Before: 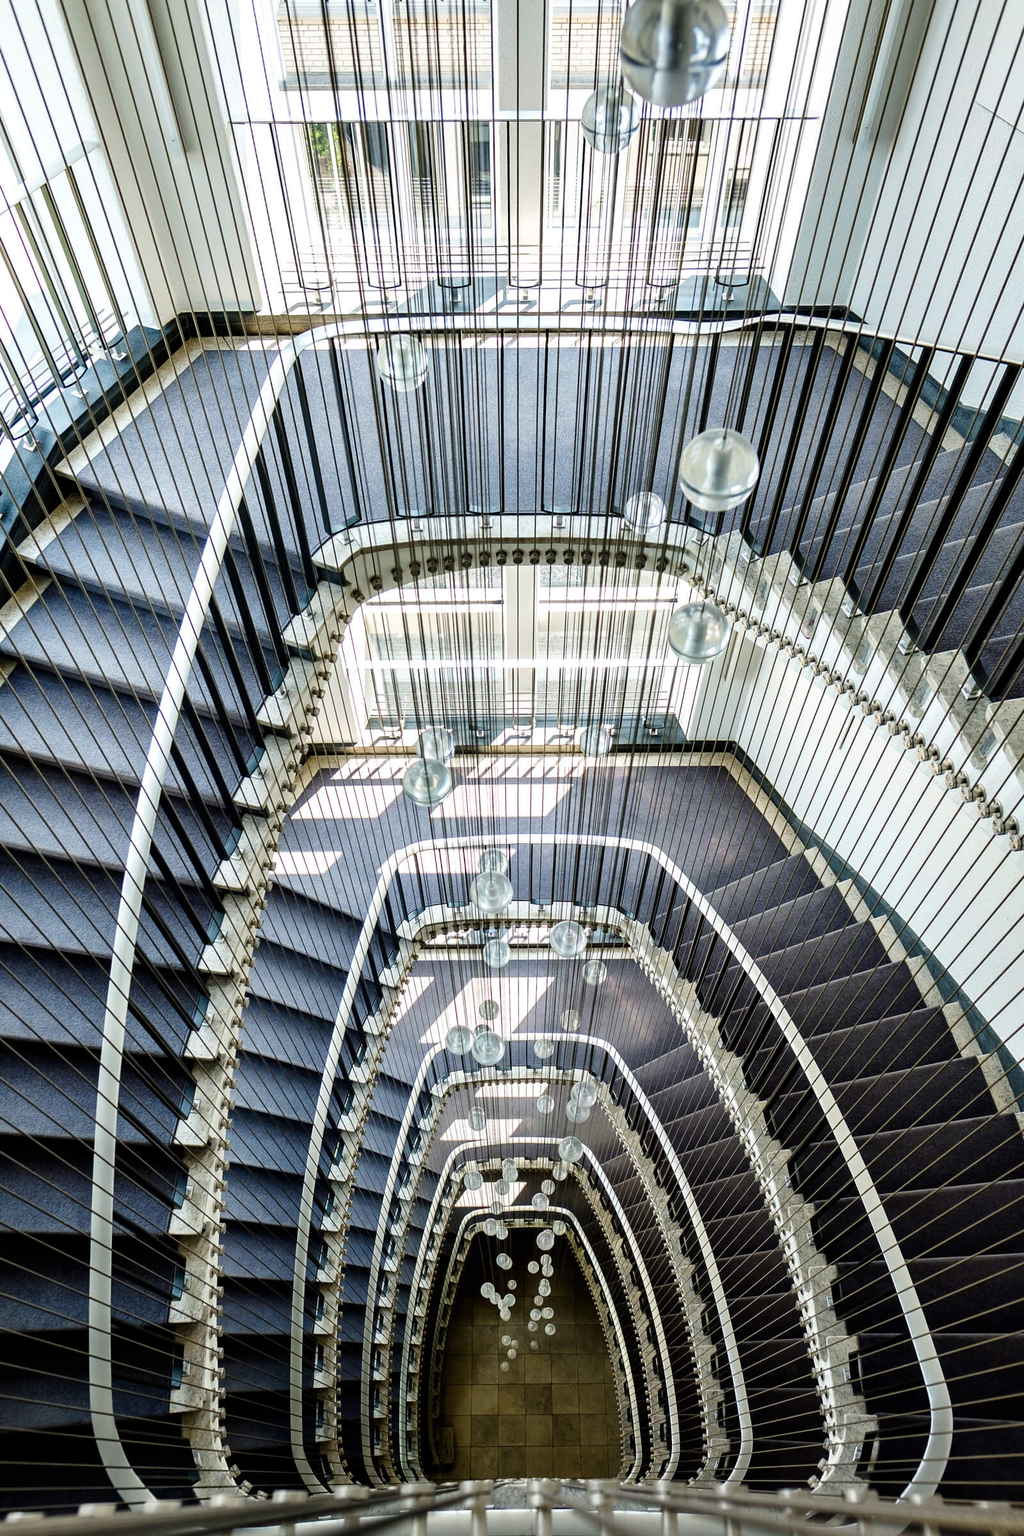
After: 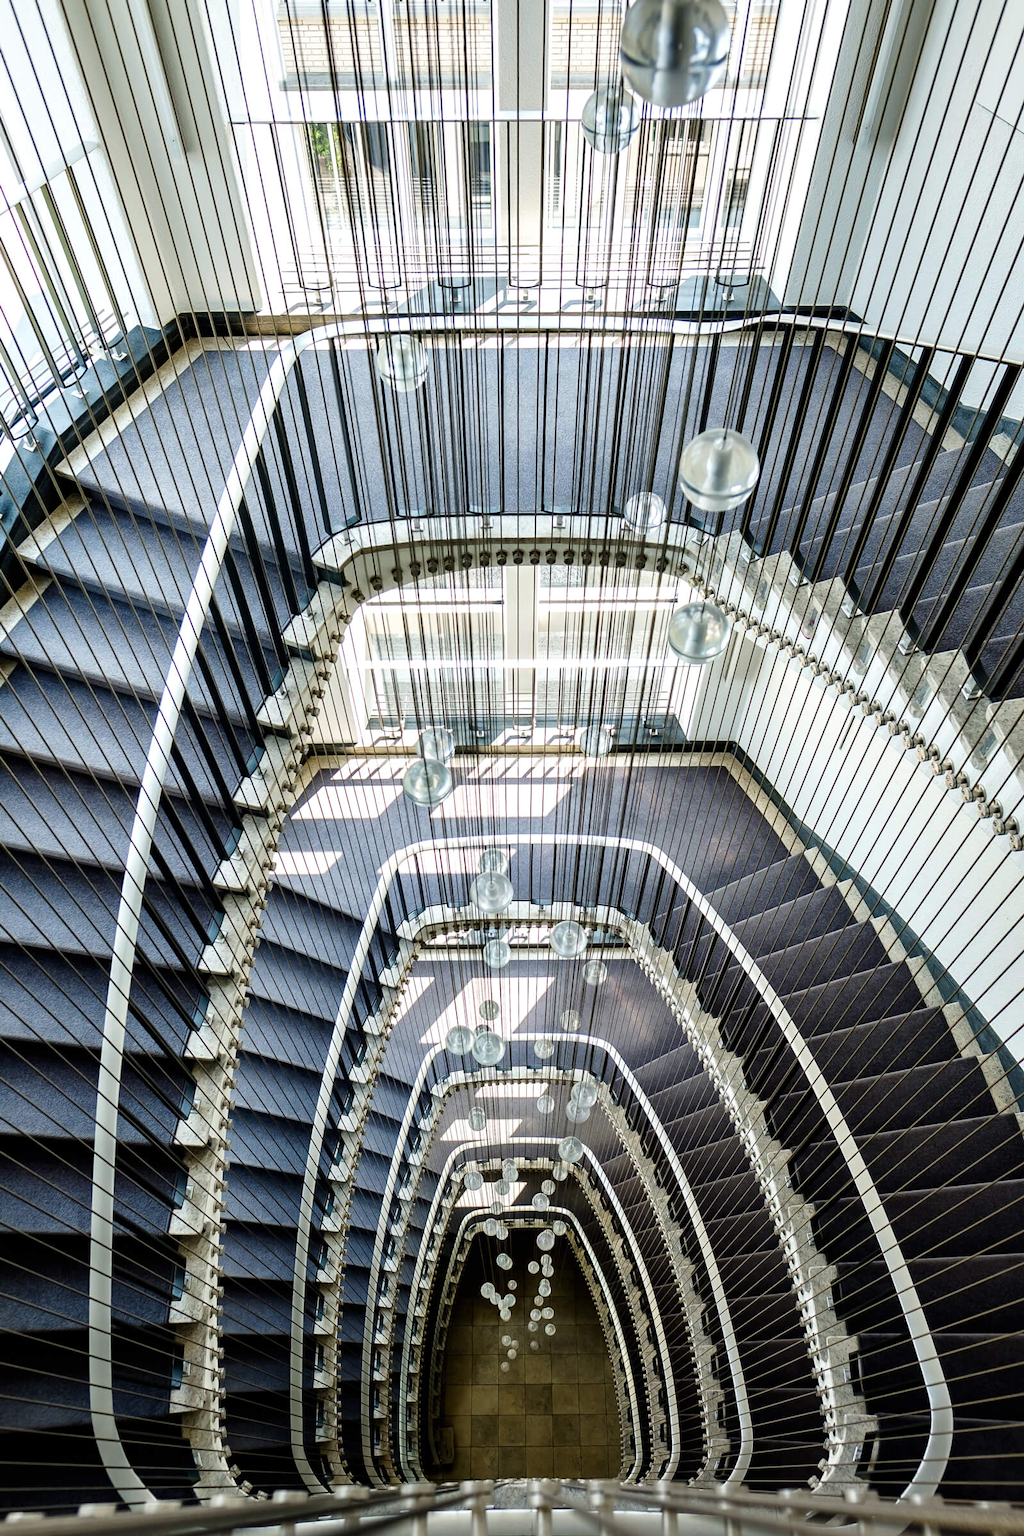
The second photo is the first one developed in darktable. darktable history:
tone equalizer: mask exposure compensation -0.512 EV
